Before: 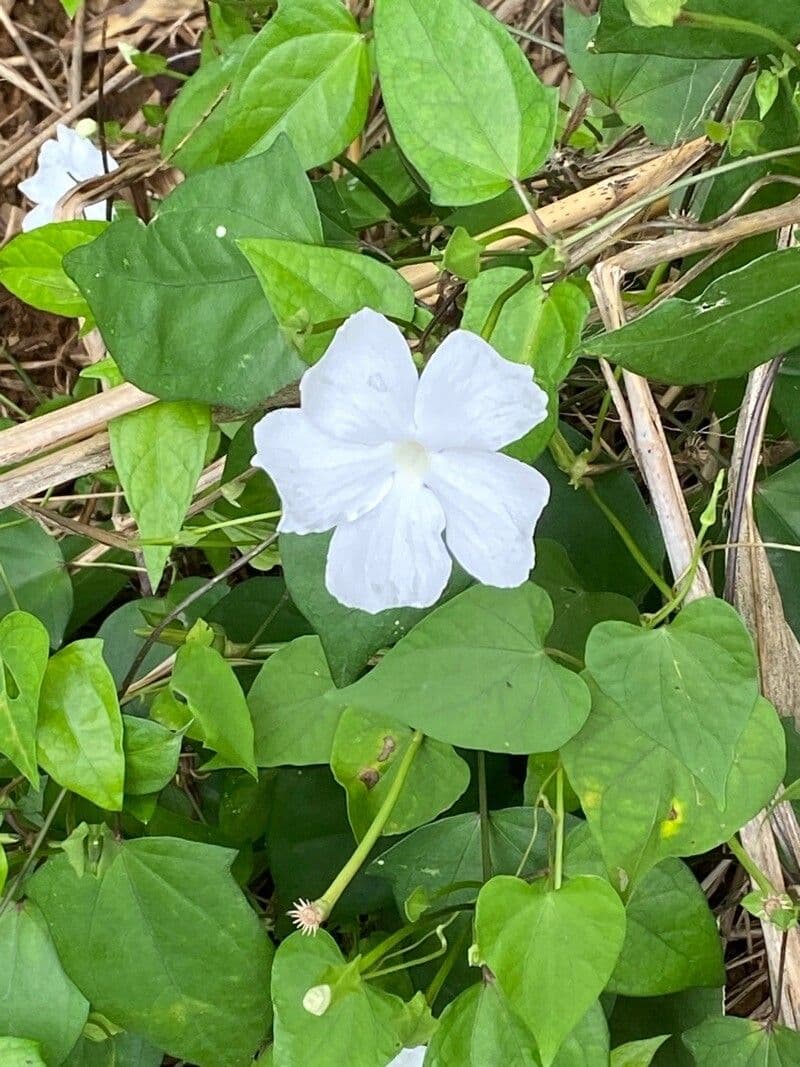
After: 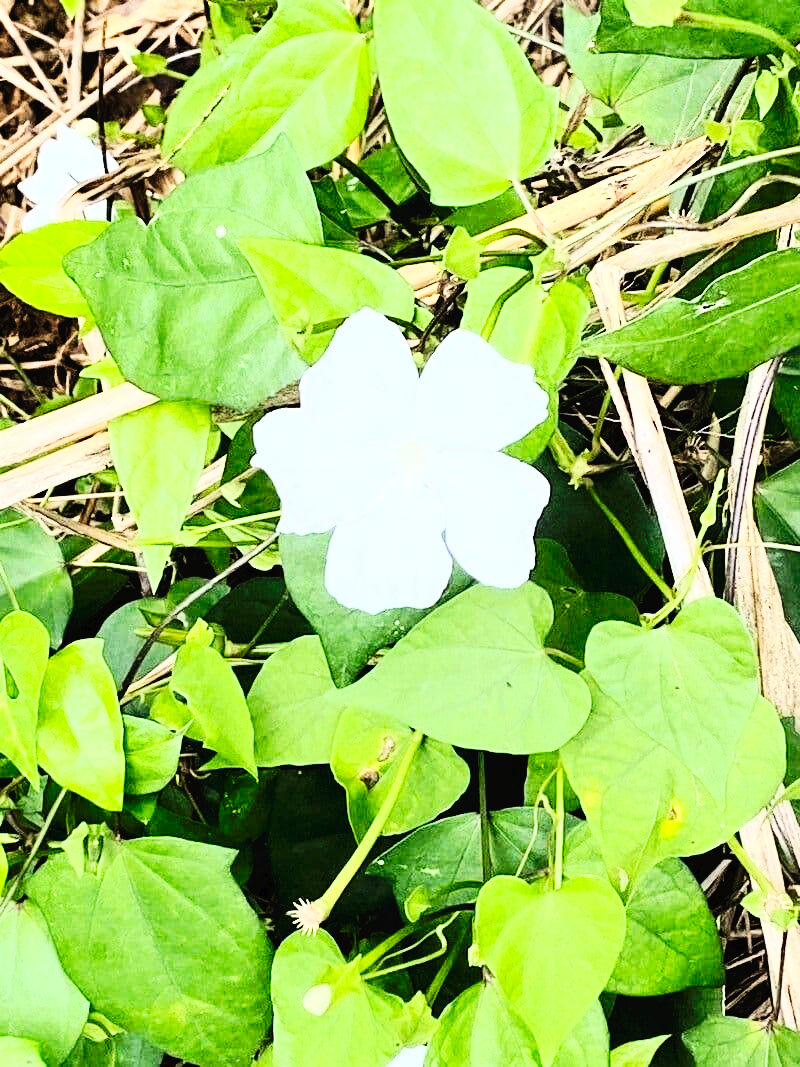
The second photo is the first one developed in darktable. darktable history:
rgb curve: curves: ch0 [(0, 0) (0.21, 0.15) (0.24, 0.21) (0.5, 0.75) (0.75, 0.96) (0.89, 0.99) (1, 1)]; ch1 [(0, 0.02) (0.21, 0.13) (0.25, 0.2) (0.5, 0.67) (0.75, 0.9) (0.89, 0.97) (1, 1)]; ch2 [(0, 0.02) (0.21, 0.13) (0.25, 0.2) (0.5, 0.67) (0.75, 0.9) (0.89, 0.97) (1, 1)], compensate middle gray true
tone curve: curves: ch0 [(0, 0) (0.003, 0.02) (0.011, 0.021) (0.025, 0.022) (0.044, 0.023) (0.069, 0.026) (0.1, 0.04) (0.136, 0.06) (0.177, 0.092) (0.224, 0.127) (0.277, 0.176) (0.335, 0.258) (0.399, 0.349) (0.468, 0.444) (0.543, 0.546) (0.623, 0.649) (0.709, 0.754) (0.801, 0.842) (0.898, 0.922) (1, 1)], preserve colors none
